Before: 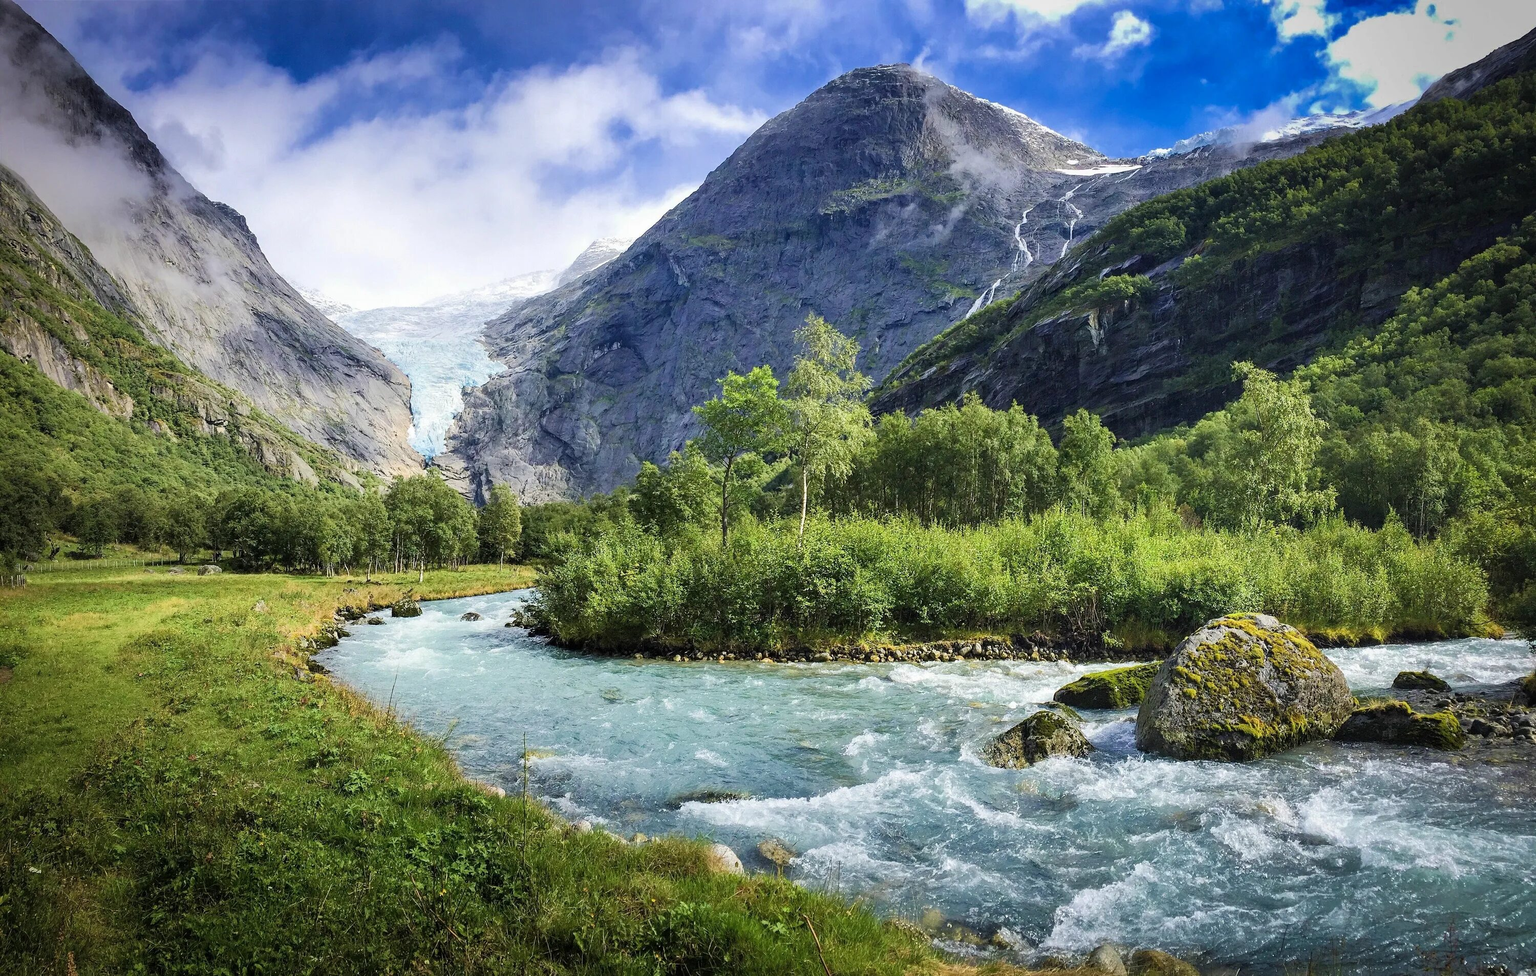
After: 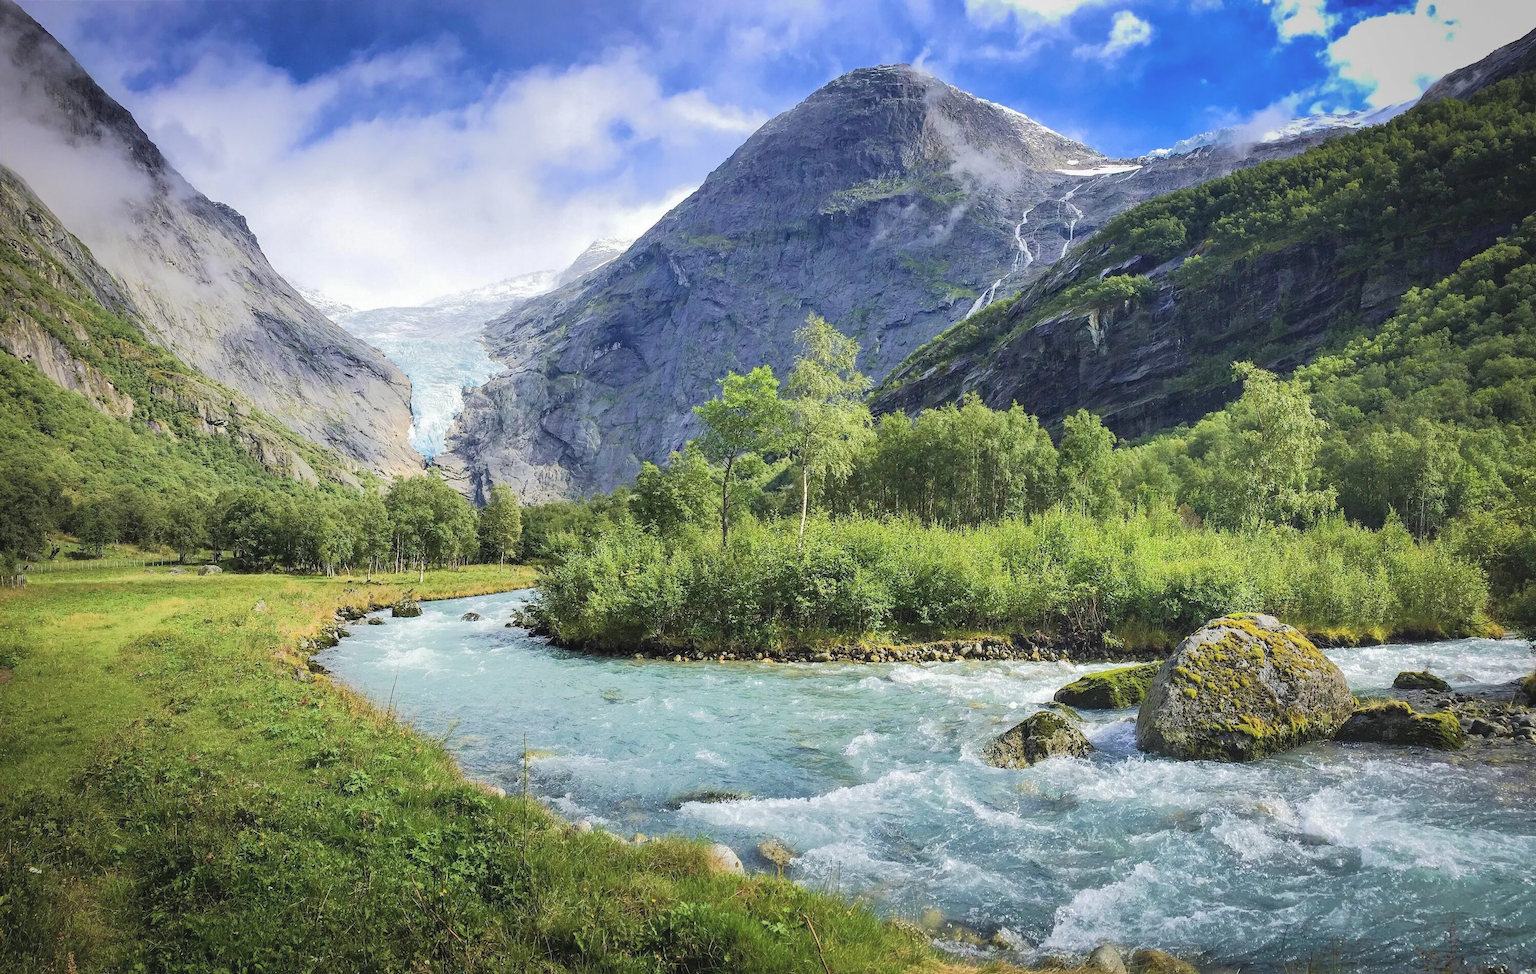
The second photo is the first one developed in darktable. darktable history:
contrast brightness saturation: brightness 0.128
crop: bottom 0.069%
tone curve: curves: ch0 [(0, 0) (0.003, 0.032) (0.011, 0.04) (0.025, 0.058) (0.044, 0.084) (0.069, 0.107) (0.1, 0.13) (0.136, 0.158) (0.177, 0.193) (0.224, 0.236) (0.277, 0.283) (0.335, 0.335) (0.399, 0.399) (0.468, 0.467) (0.543, 0.533) (0.623, 0.612) (0.709, 0.698) (0.801, 0.776) (0.898, 0.848) (1, 1)], color space Lab, linked channels, preserve colors none
